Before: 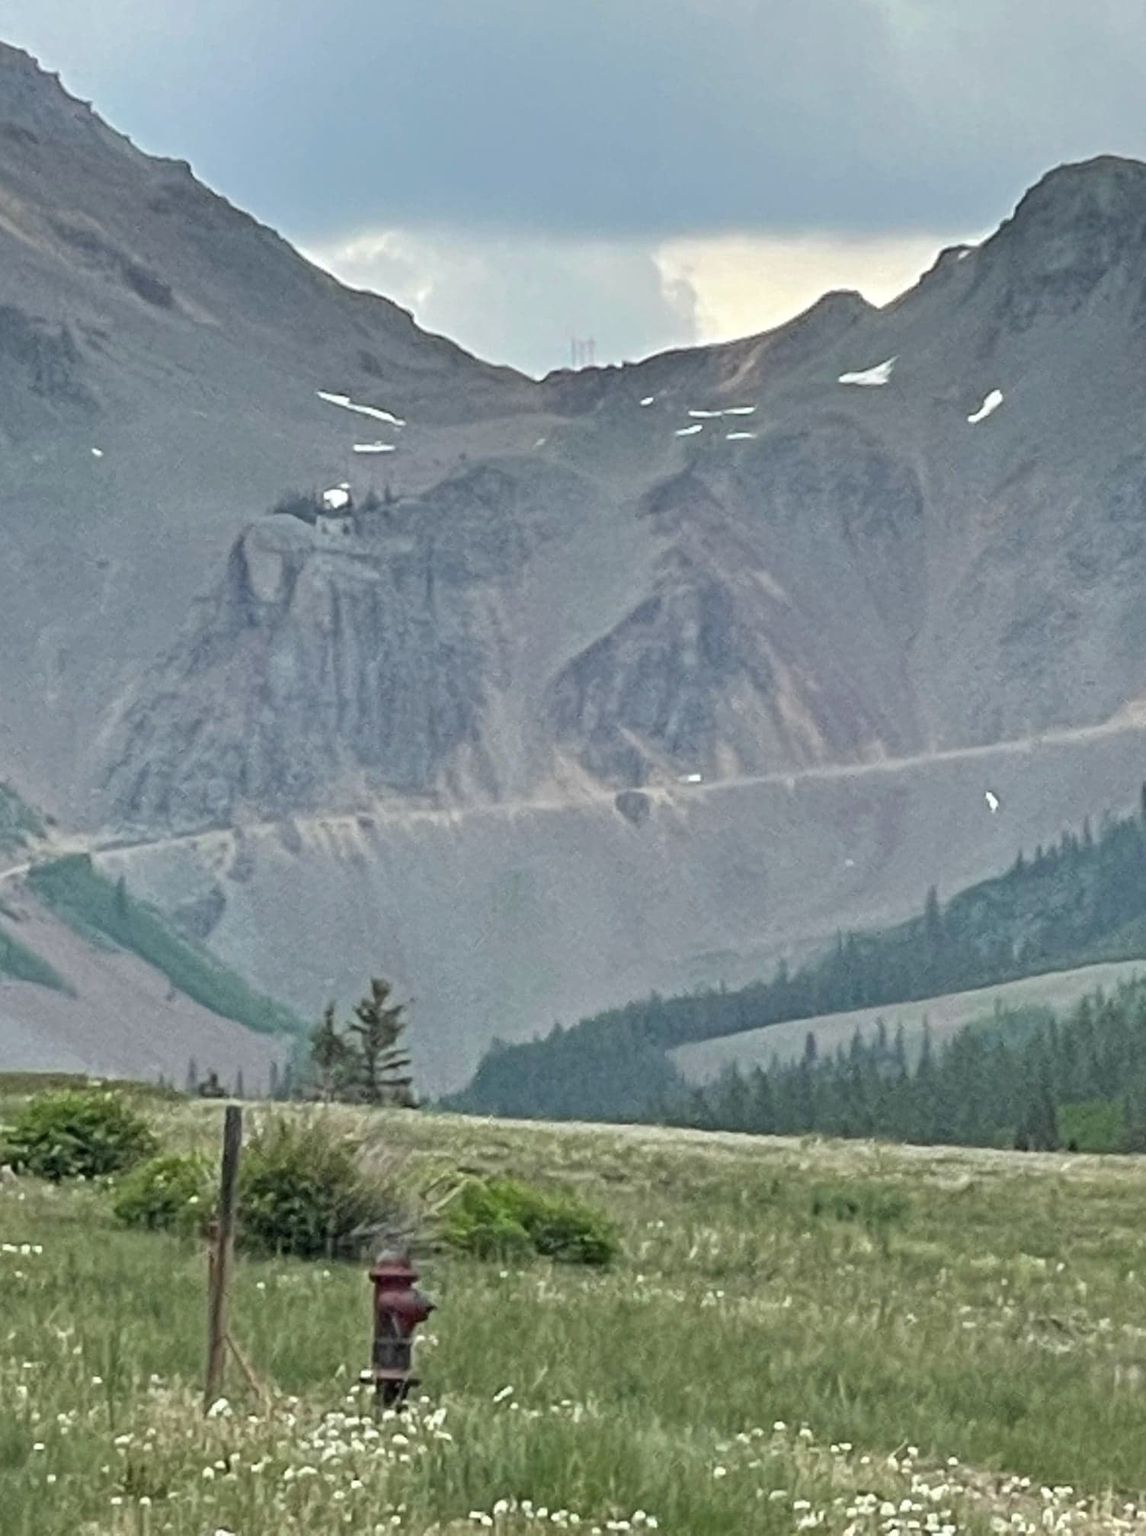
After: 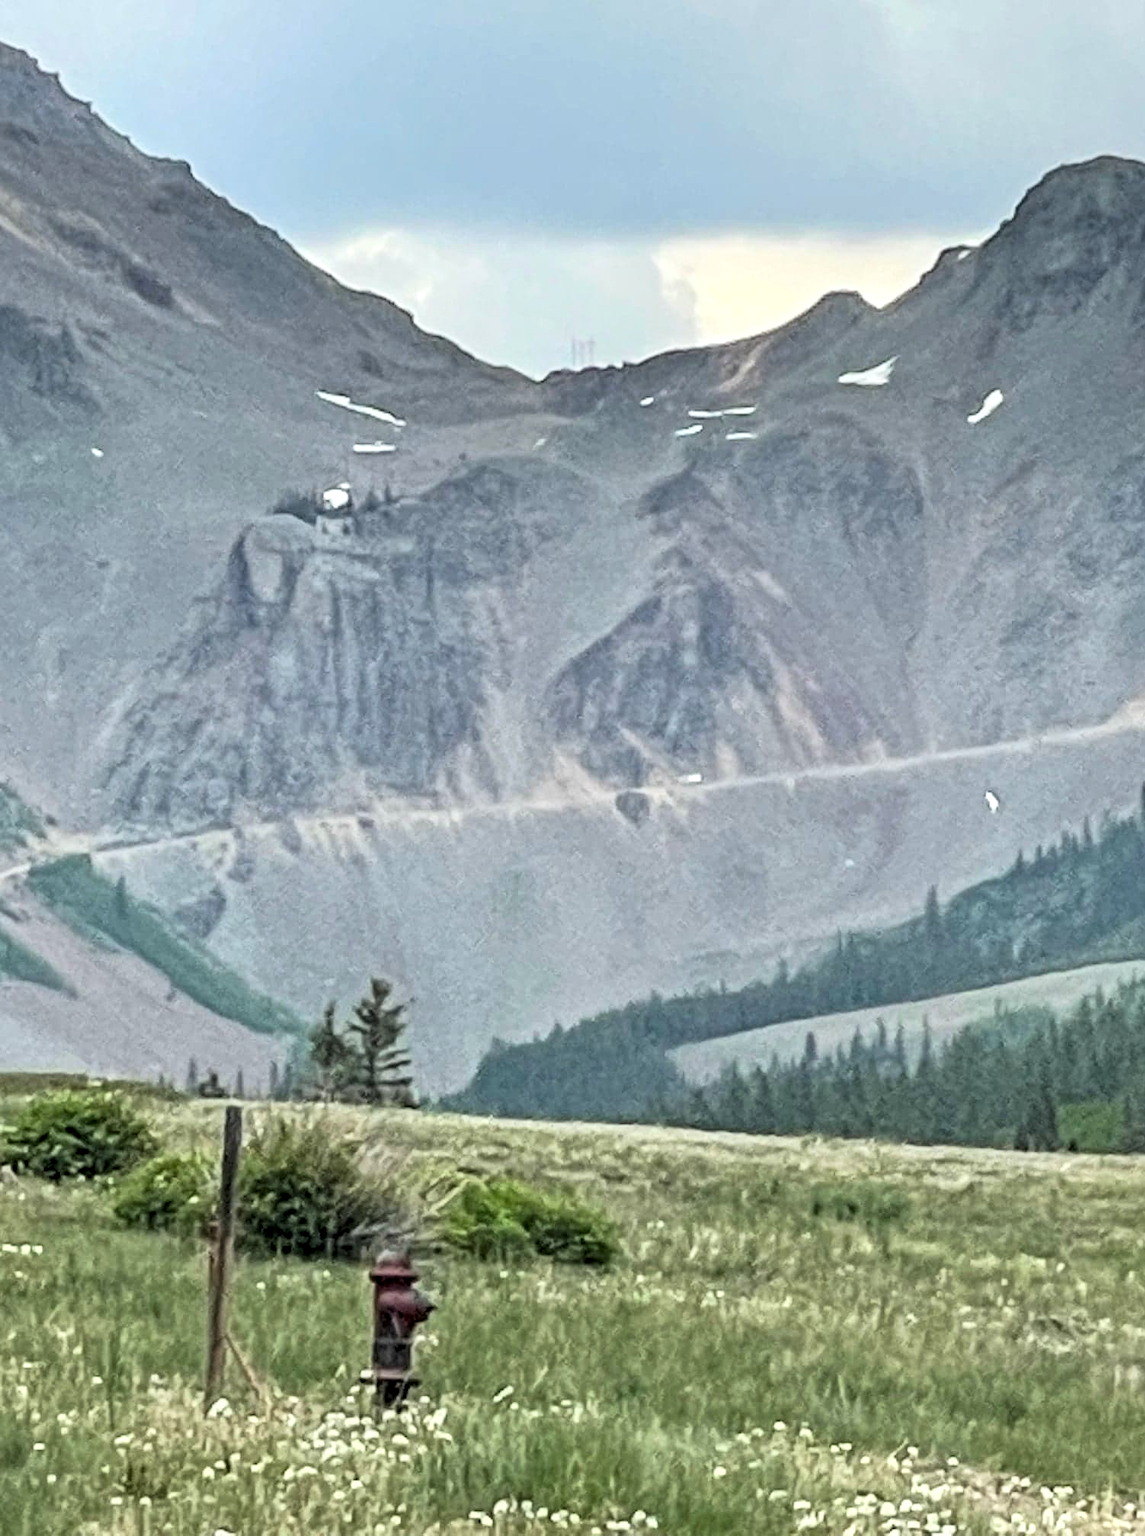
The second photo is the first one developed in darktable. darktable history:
tone curve: curves: ch0 [(0, 0.013) (0.054, 0.018) (0.205, 0.191) (0.289, 0.292) (0.39, 0.424) (0.493, 0.551) (0.647, 0.752) (0.796, 0.887) (1, 0.998)]; ch1 [(0, 0) (0.371, 0.339) (0.477, 0.452) (0.494, 0.495) (0.501, 0.501) (0.51, 0.516) (0.54, 0.557) (0.572, 0.605) (0.625, 0.687) (0.774, 0.841) (1, 1)]; ch2 [(0, 0) (0.32, 0.281) (0.403, 0.399) (0.441, 0.428) (0.47, 0.469) (0.498, 0.496) (0.524, 0.543) (0.551, 0.579) (0.633, 0.665) (0.7, 0.711) (1, 1)], color space Lab, linked channels, preserve colors none
local contrast: highlights 25%, detail 130%
